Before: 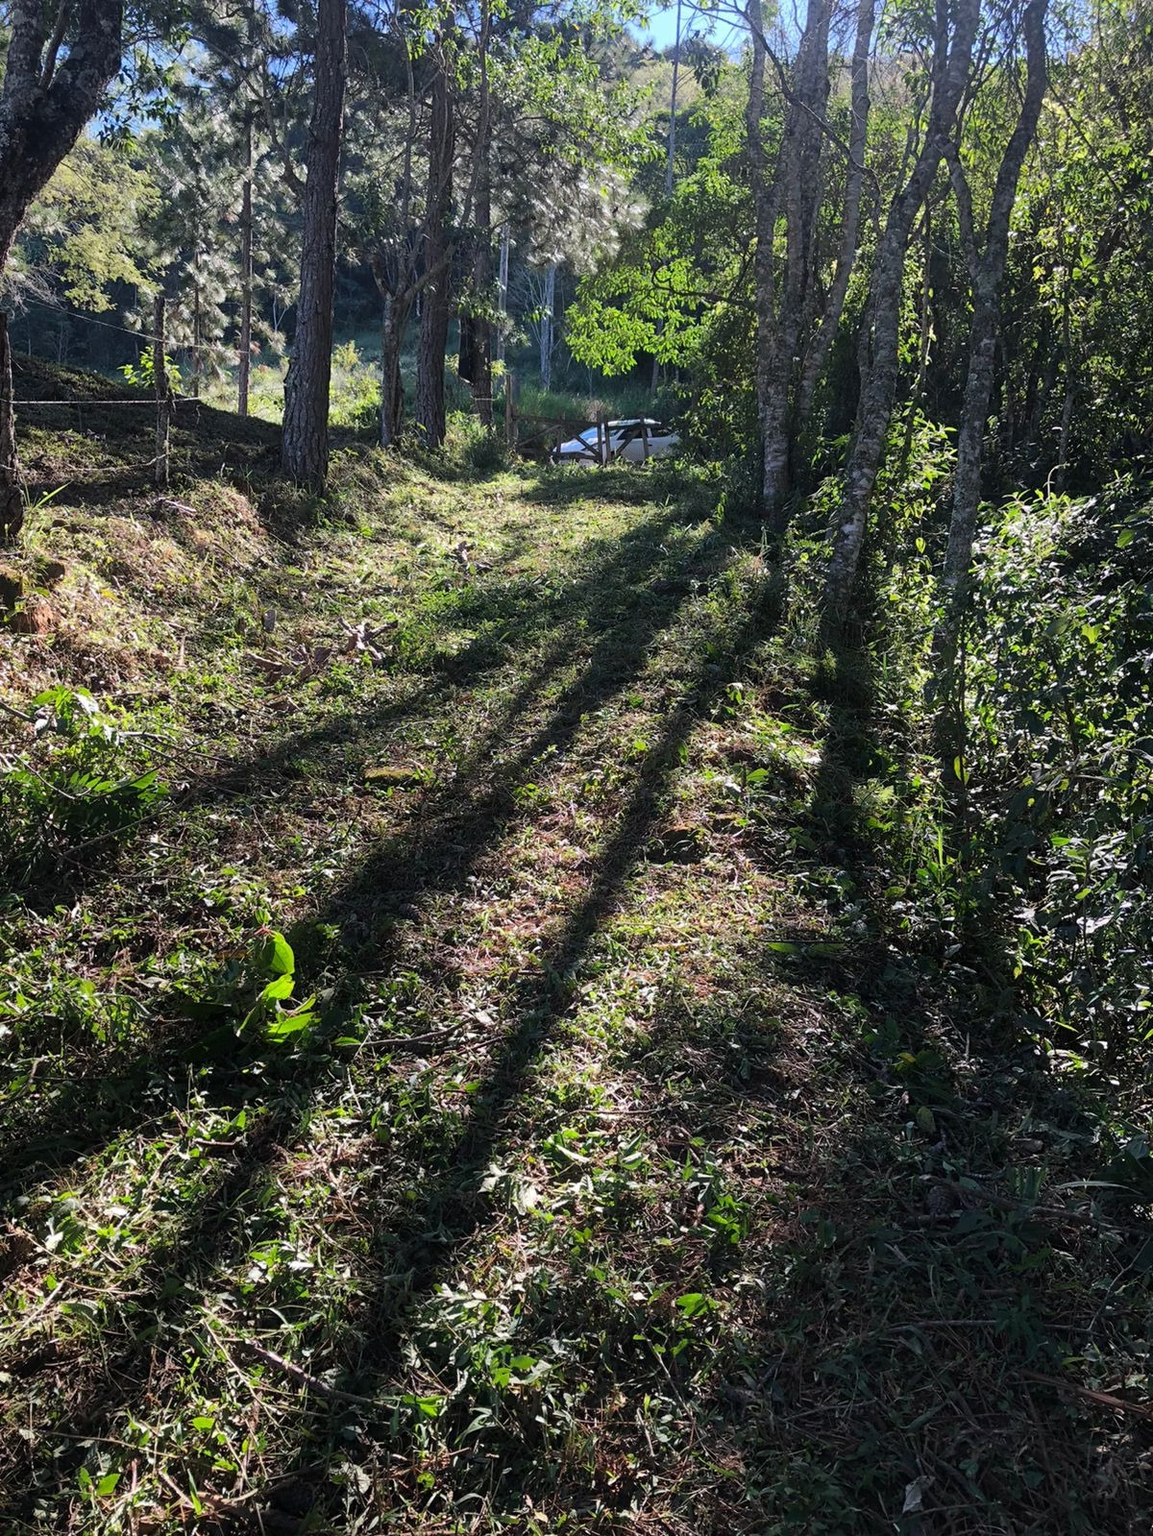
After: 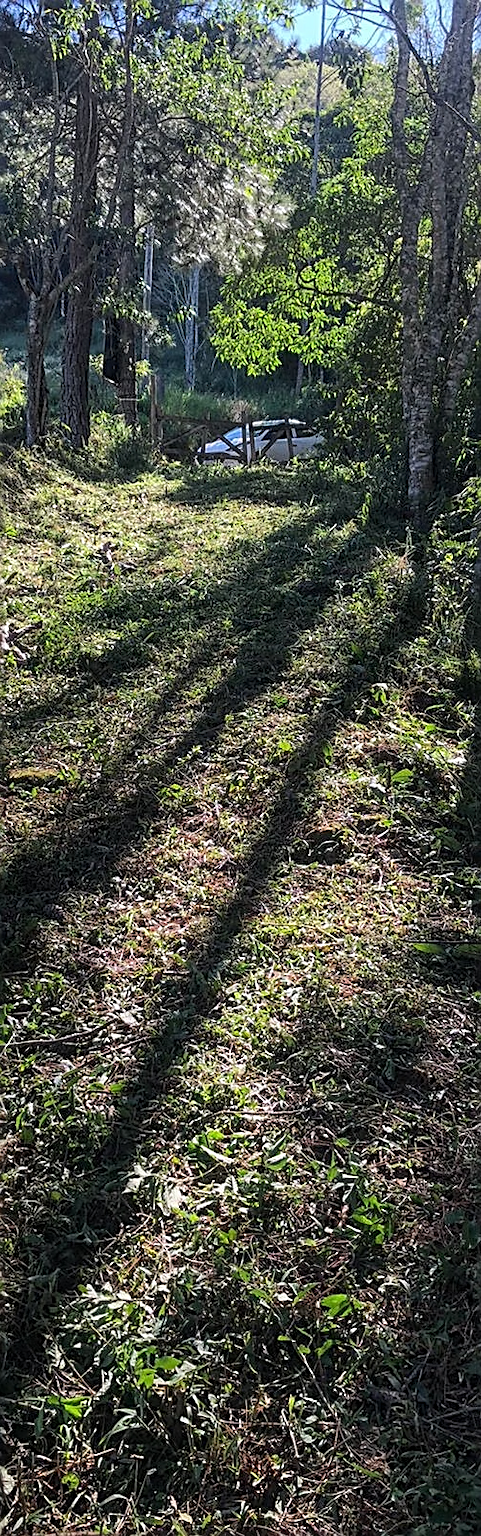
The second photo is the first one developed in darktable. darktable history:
sharpen: amount 0.738
crop: left 30.862%, right 27.323%
local contrast: on, module defaults
exposure: exposure -0.025 EV, compensate highlight preservation false
